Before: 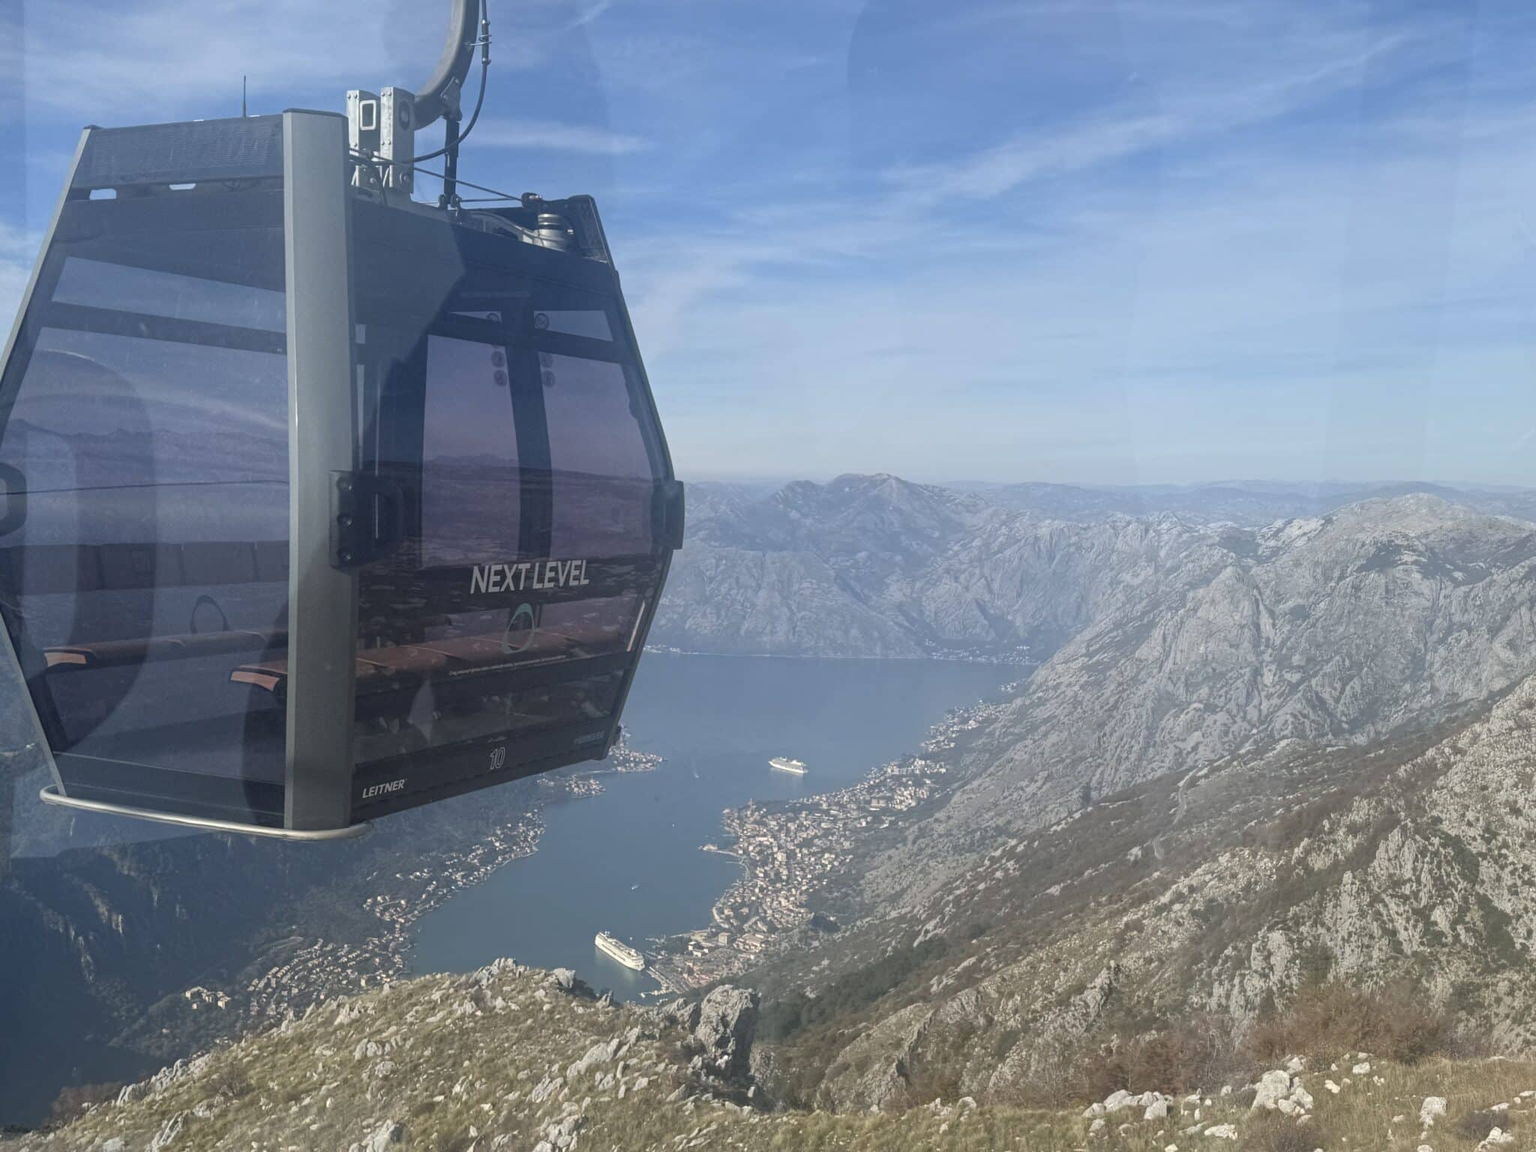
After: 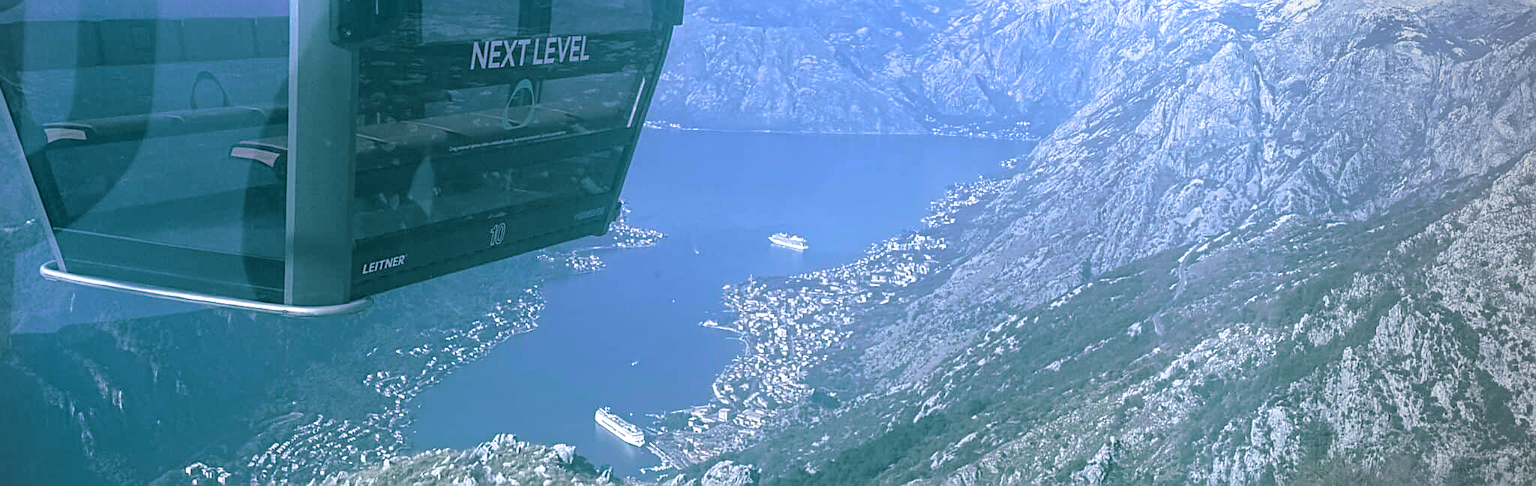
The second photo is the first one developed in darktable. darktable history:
sharpen: on, module defaults
split-toning: shadows › hue 186.43°, highlights › hue 49.29°, compress 30.29%
white balance: red 0.871, blue 1.249
exposure: exposure 0.258 EV, compensate highlight preservation false
levels: levels [0.016, 0.484, 0.953]
bloom: size 15%, threshold 97%, strength 7%
vignetting: center (-0.15, 0.013)
crop: top 45.551%, bottom 12.262%
